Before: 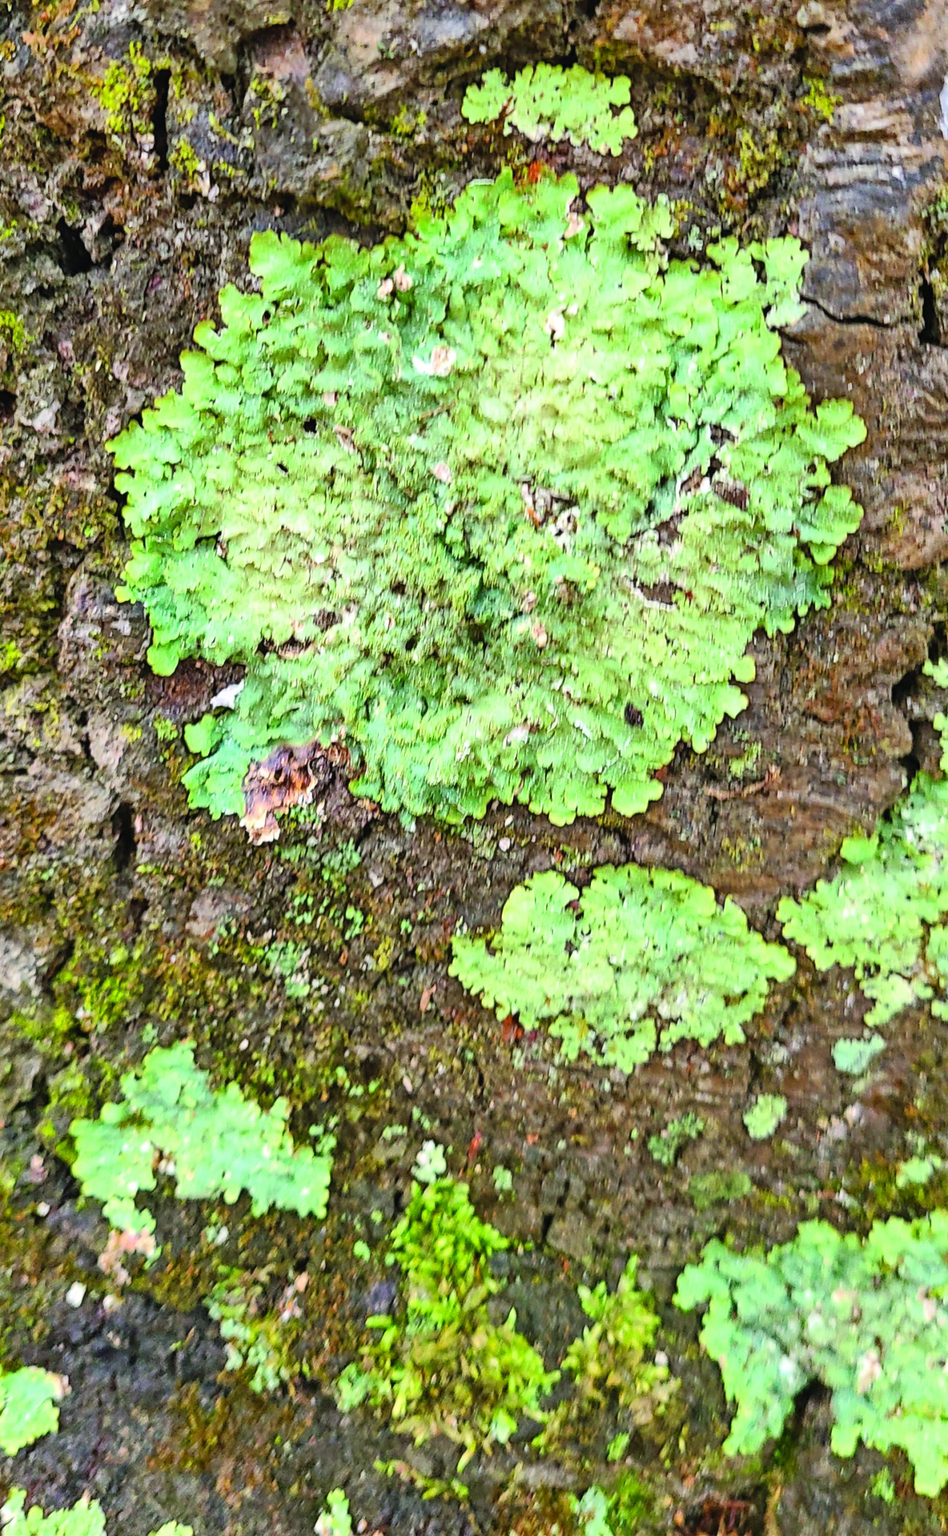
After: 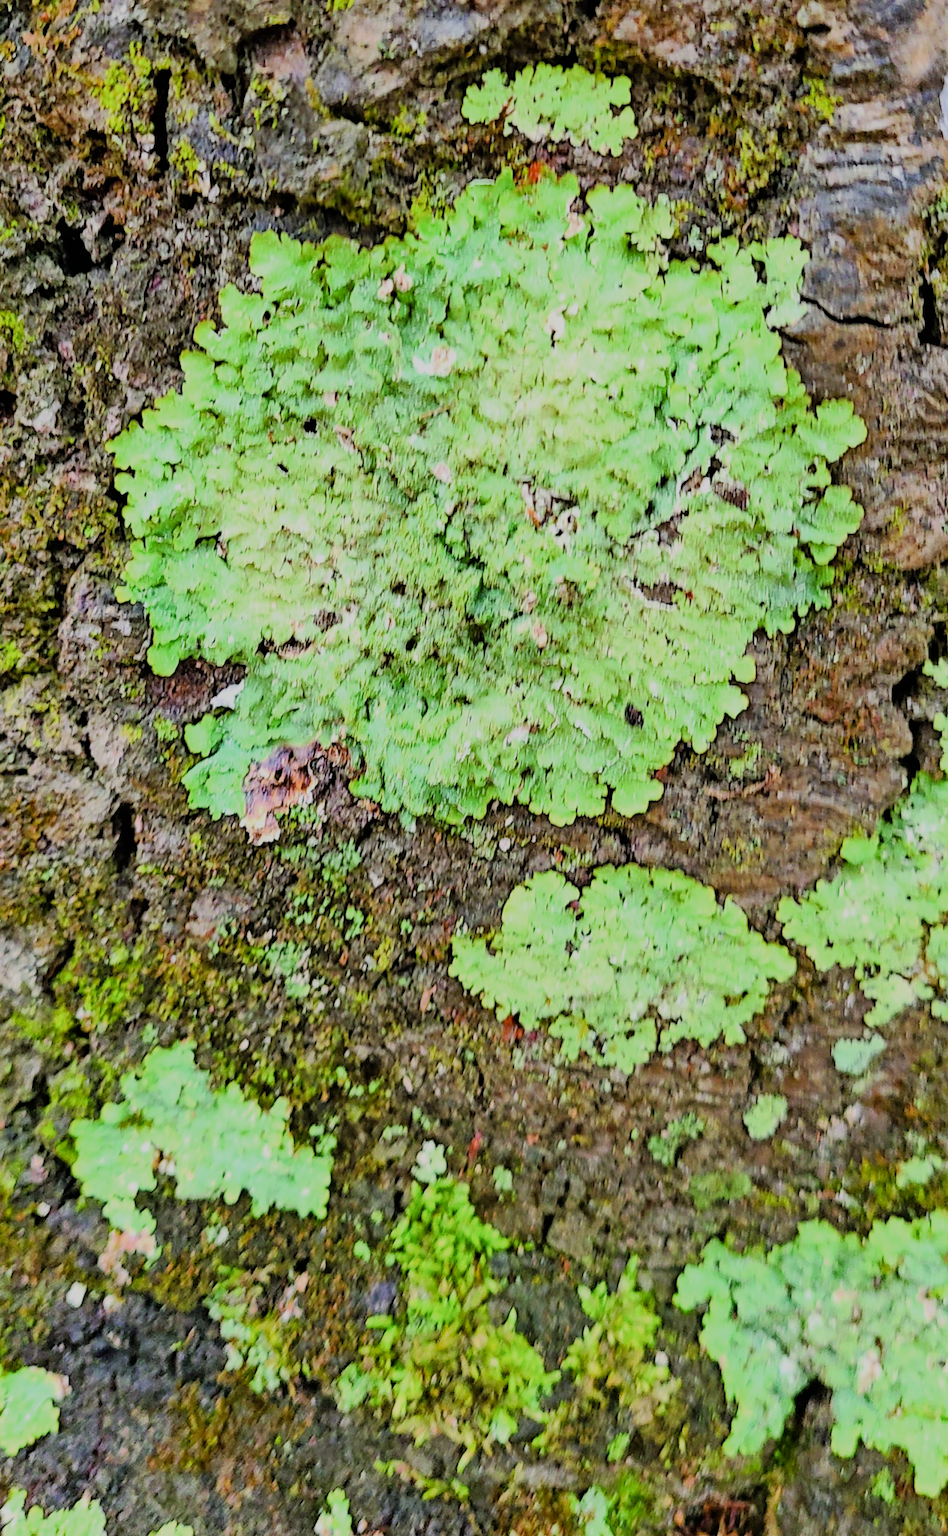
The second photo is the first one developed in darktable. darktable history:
filmic rgb: black relative exposure -7.32 EV, white relative exposure 5.09 EV, hardness 3.2
exposure: black level correction 0.001, compensate highlight preservation false
